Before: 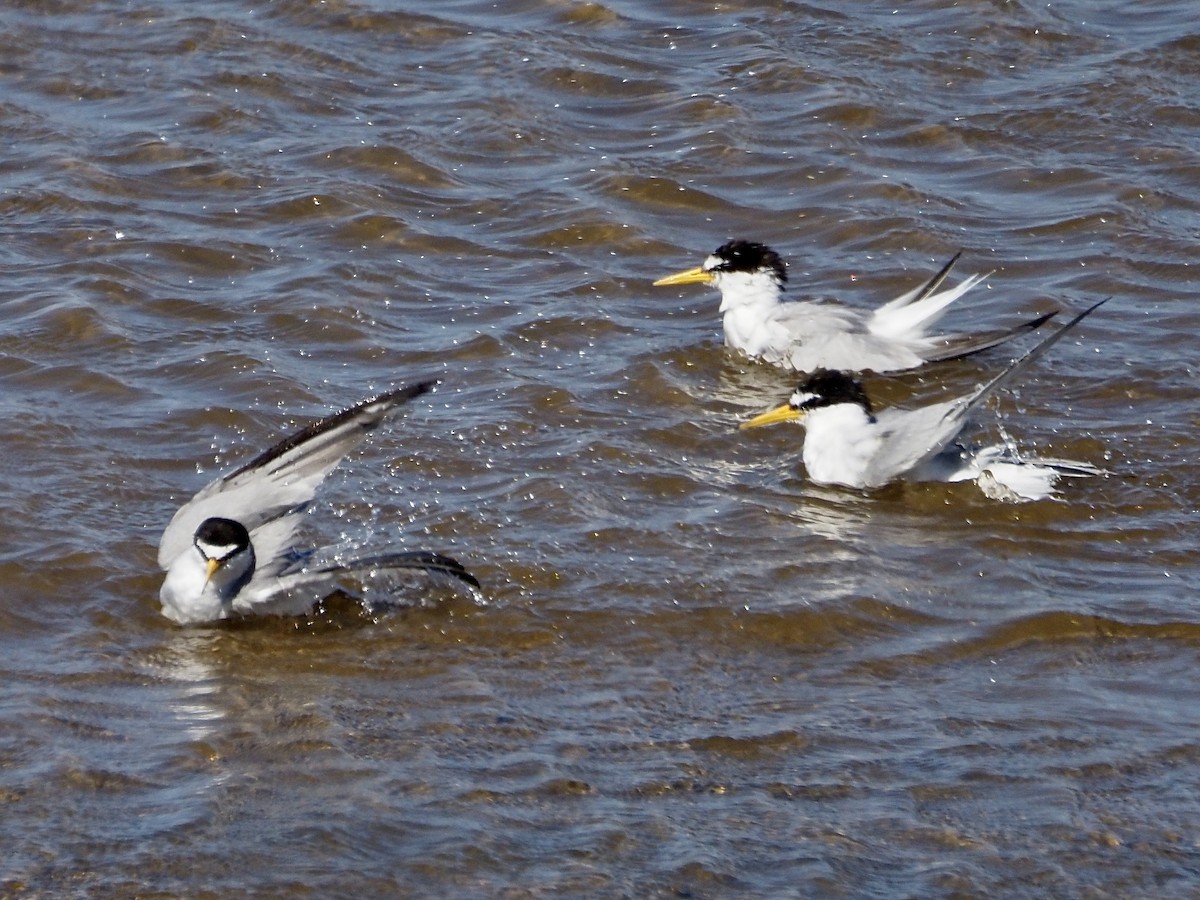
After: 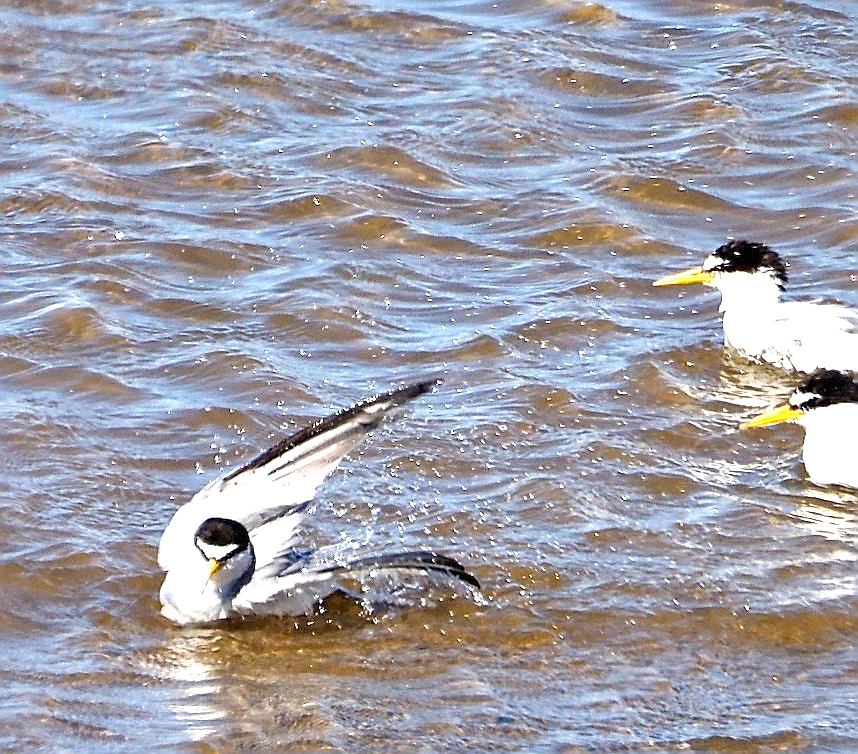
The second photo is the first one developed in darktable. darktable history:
crop: right 28.471%, bottom 16.153%
exposure: black level correction 0, exposure 1.392 EV, compensate highlight preservation false
sharpen: radius 1.385, amount 1.244, threshold 0.616
